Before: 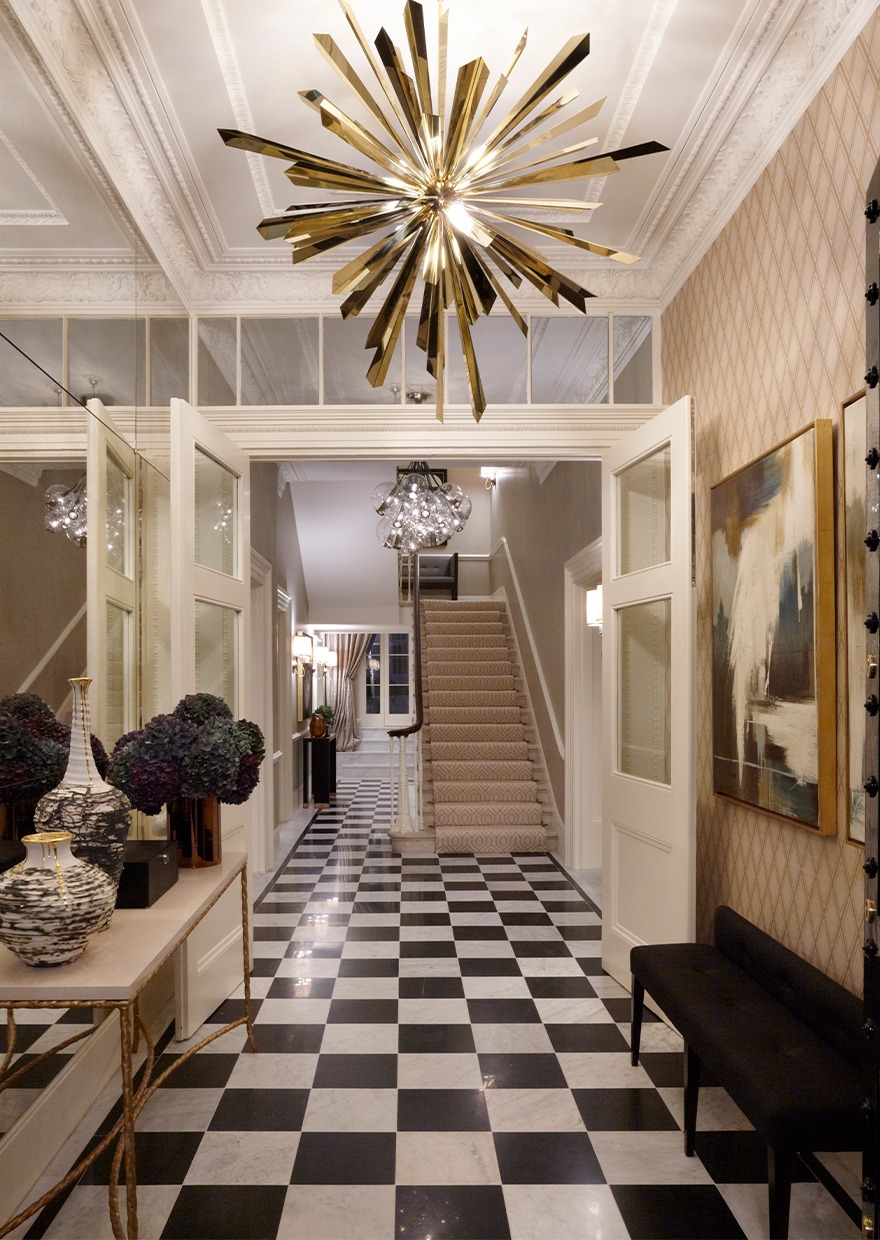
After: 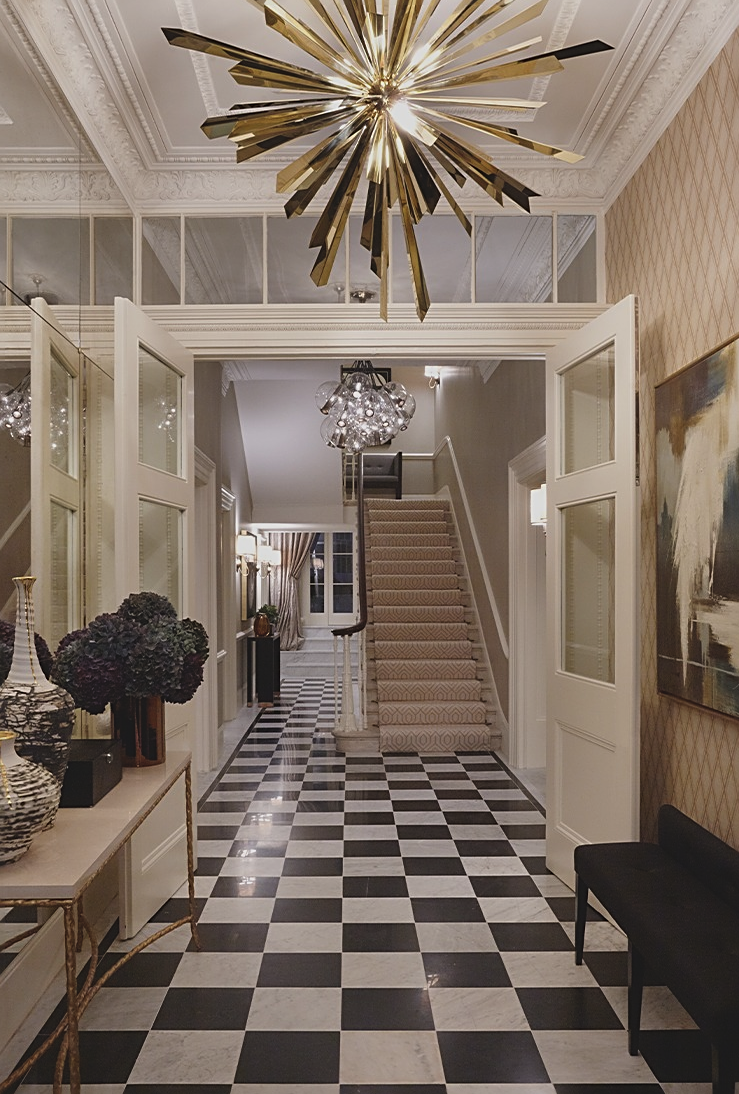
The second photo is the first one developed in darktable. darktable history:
crop: left 6.446%, top 8.188%, right 9.538%, bottom 3.548%
sharpen: on, module defaults
exposure: black level correction -0.015, exposure -0.5 EV, compensate highlight preservation false
